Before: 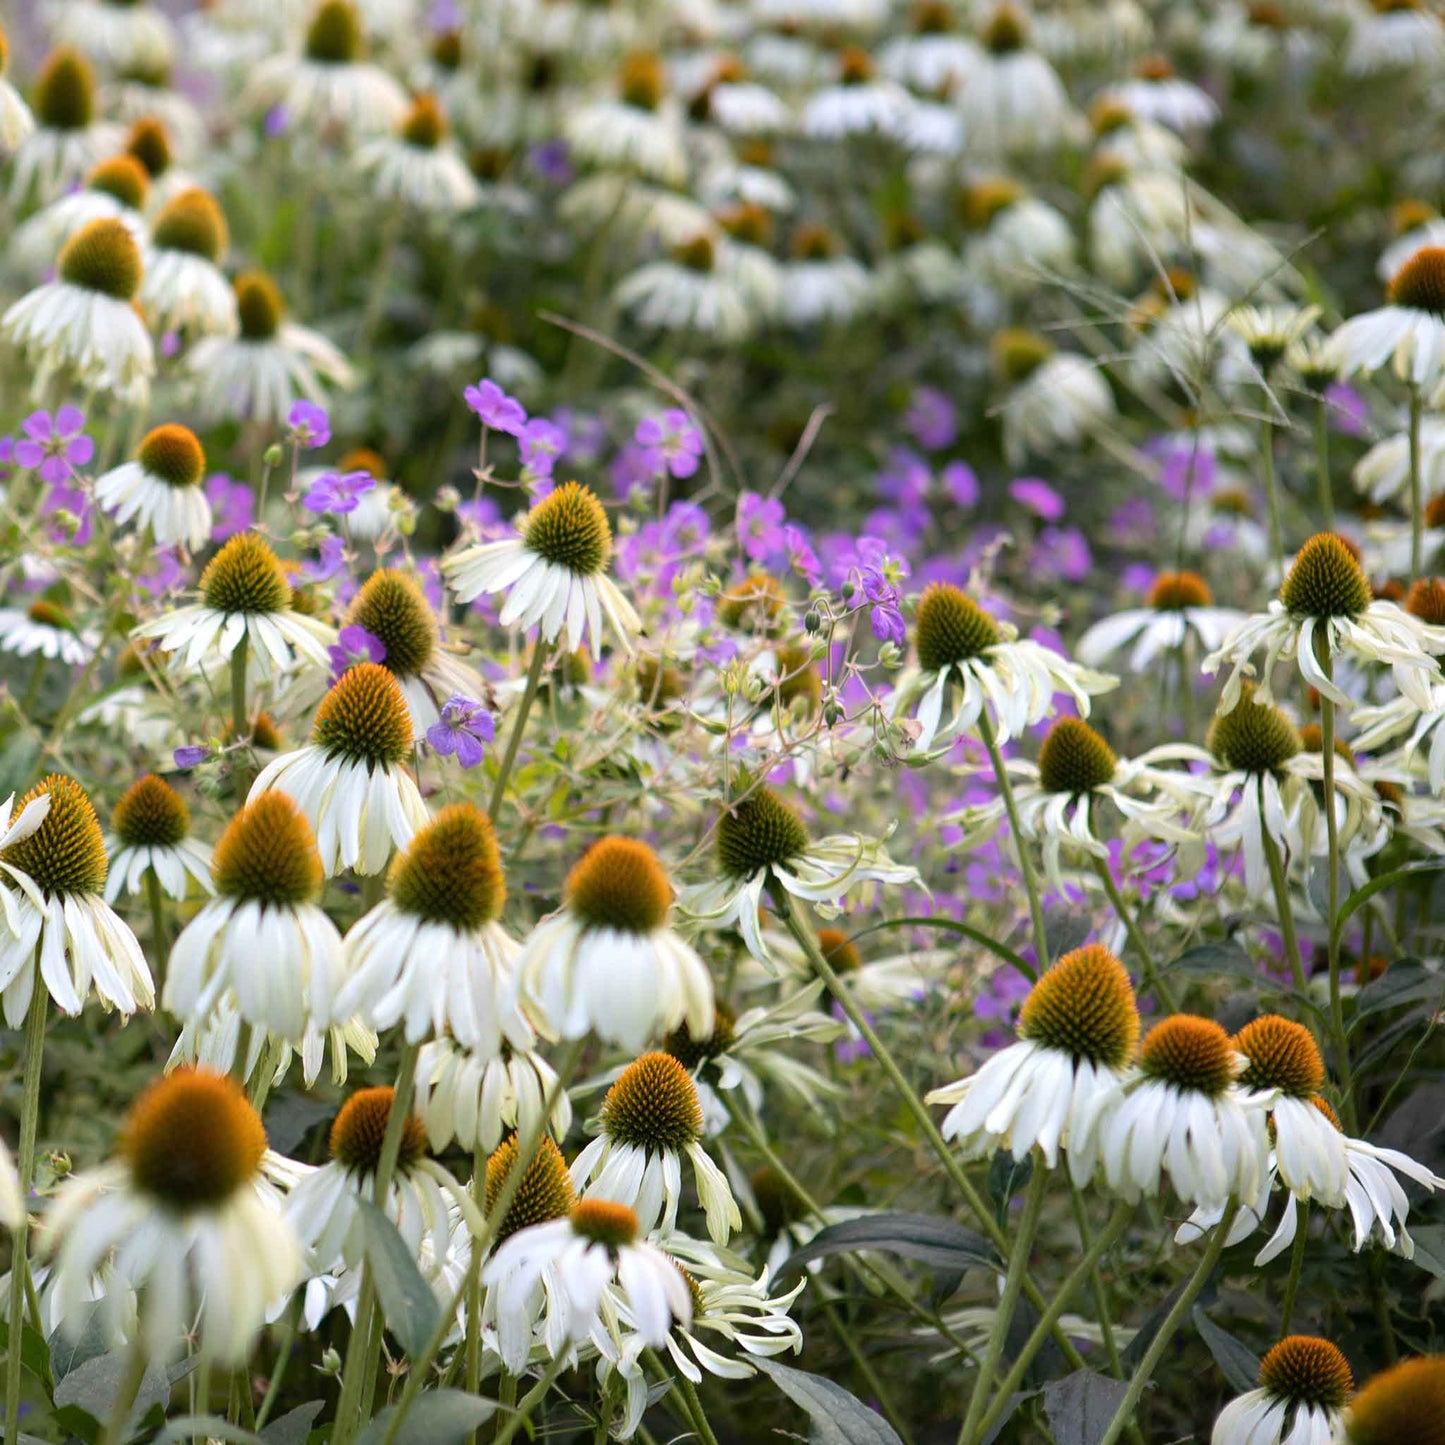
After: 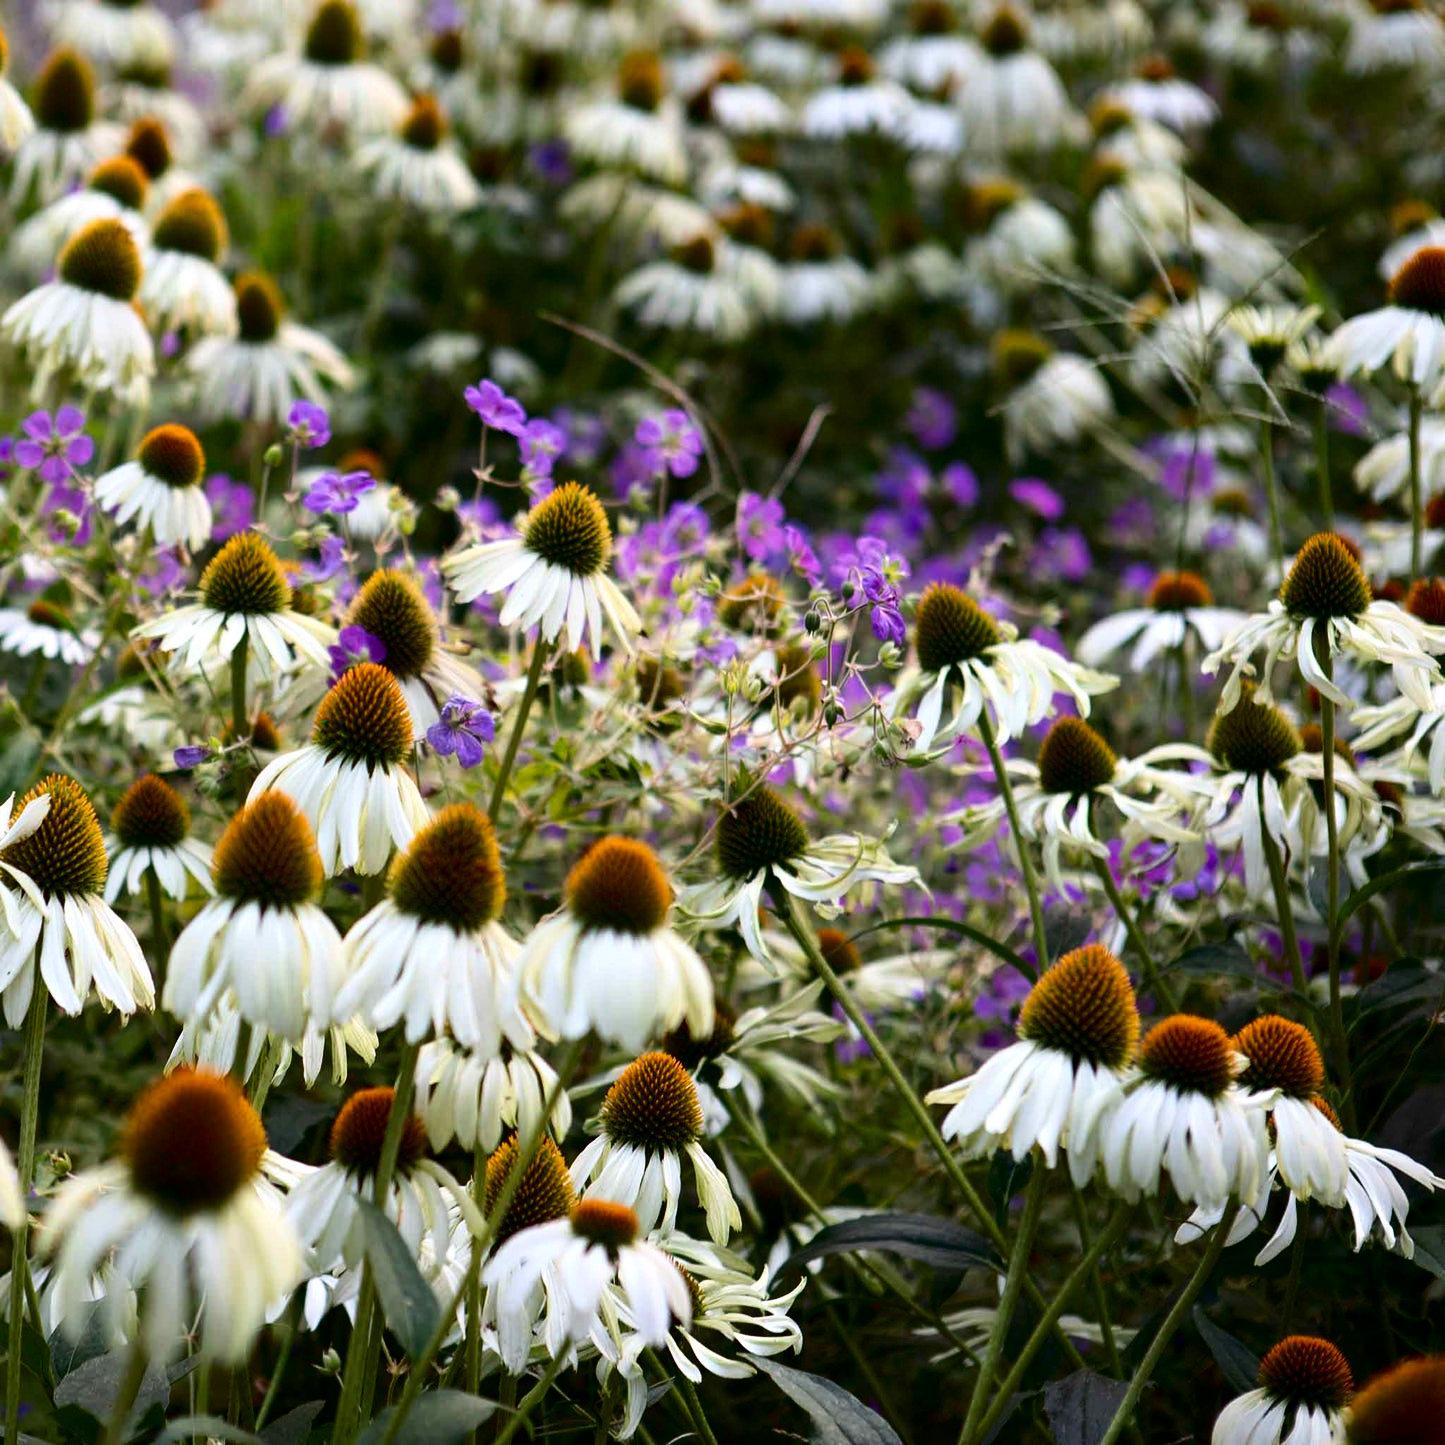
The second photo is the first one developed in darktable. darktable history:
contrast brightness saturation: contrast 0.24, brightness -0.24, saturation 0.14
tone equalizer: -8 EV -1.84 EV, -7 EV -1.16 EV, -6 EV -1.62 EV, smoothing diameter 25%, edges refinement/feathering 10, preserve details guided filter
